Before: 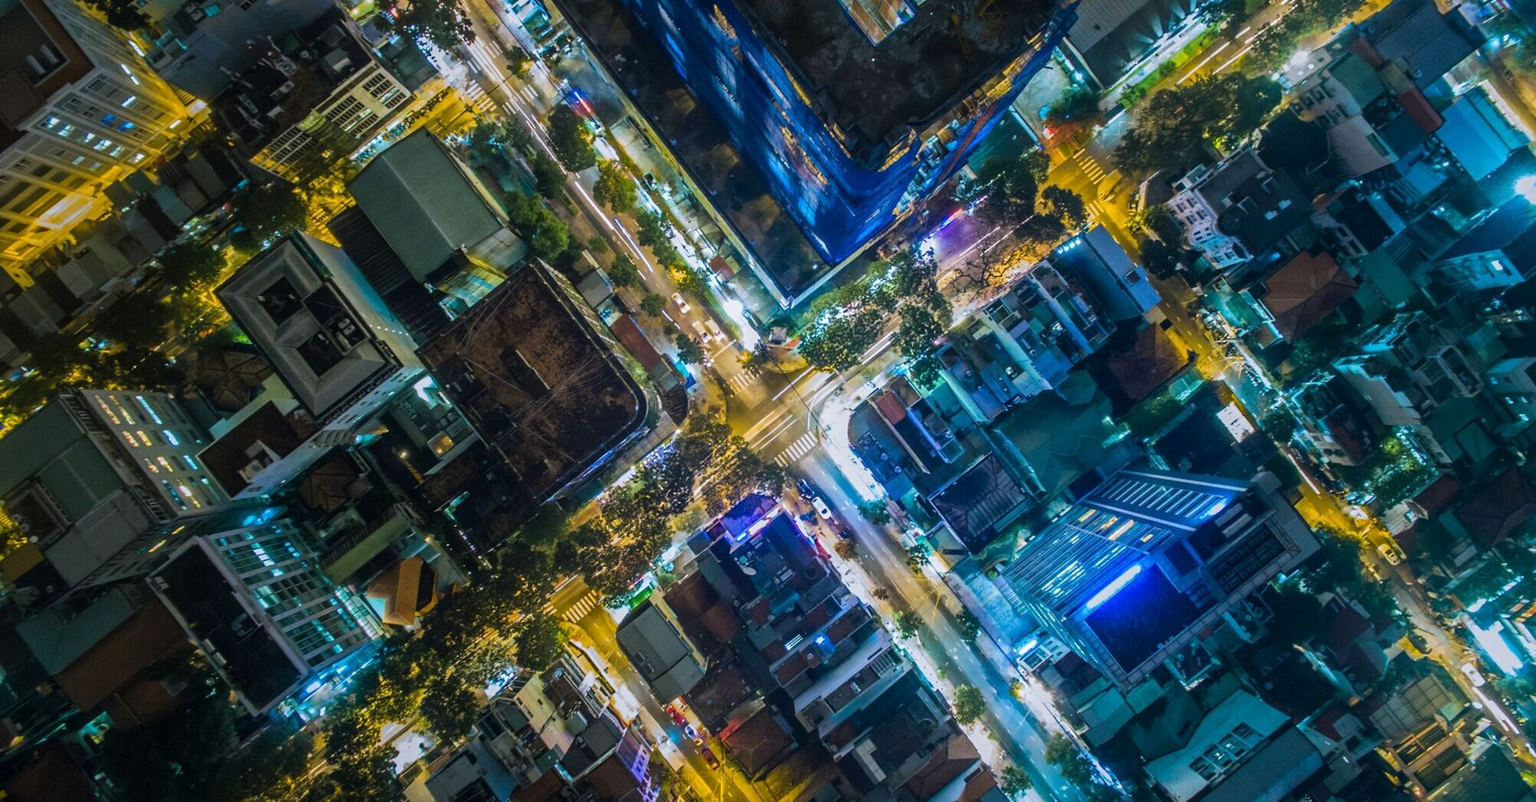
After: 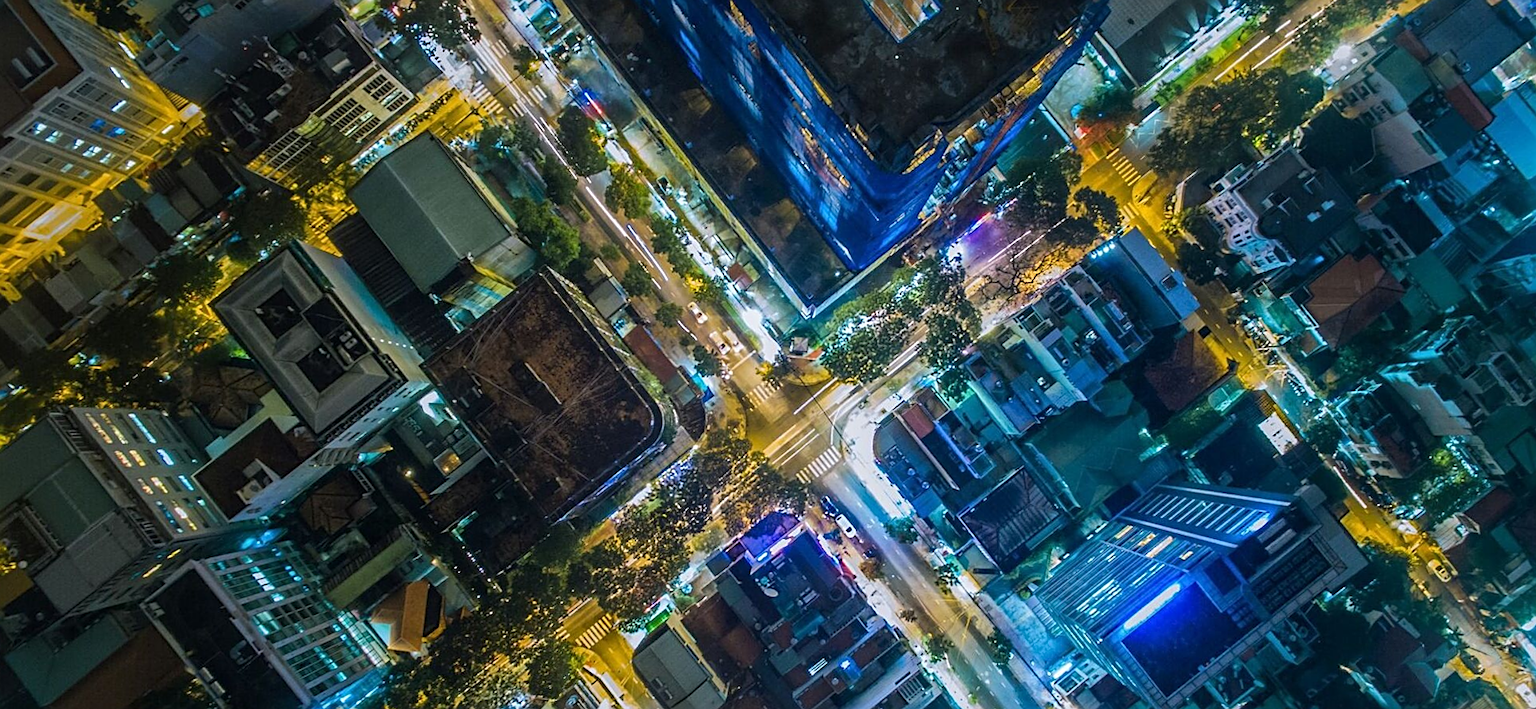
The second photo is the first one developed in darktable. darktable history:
sharpen: on, module defaults
crop and rotate: angle 0.389°, left 0.242%, right 2.833%, bottom 14.329%
